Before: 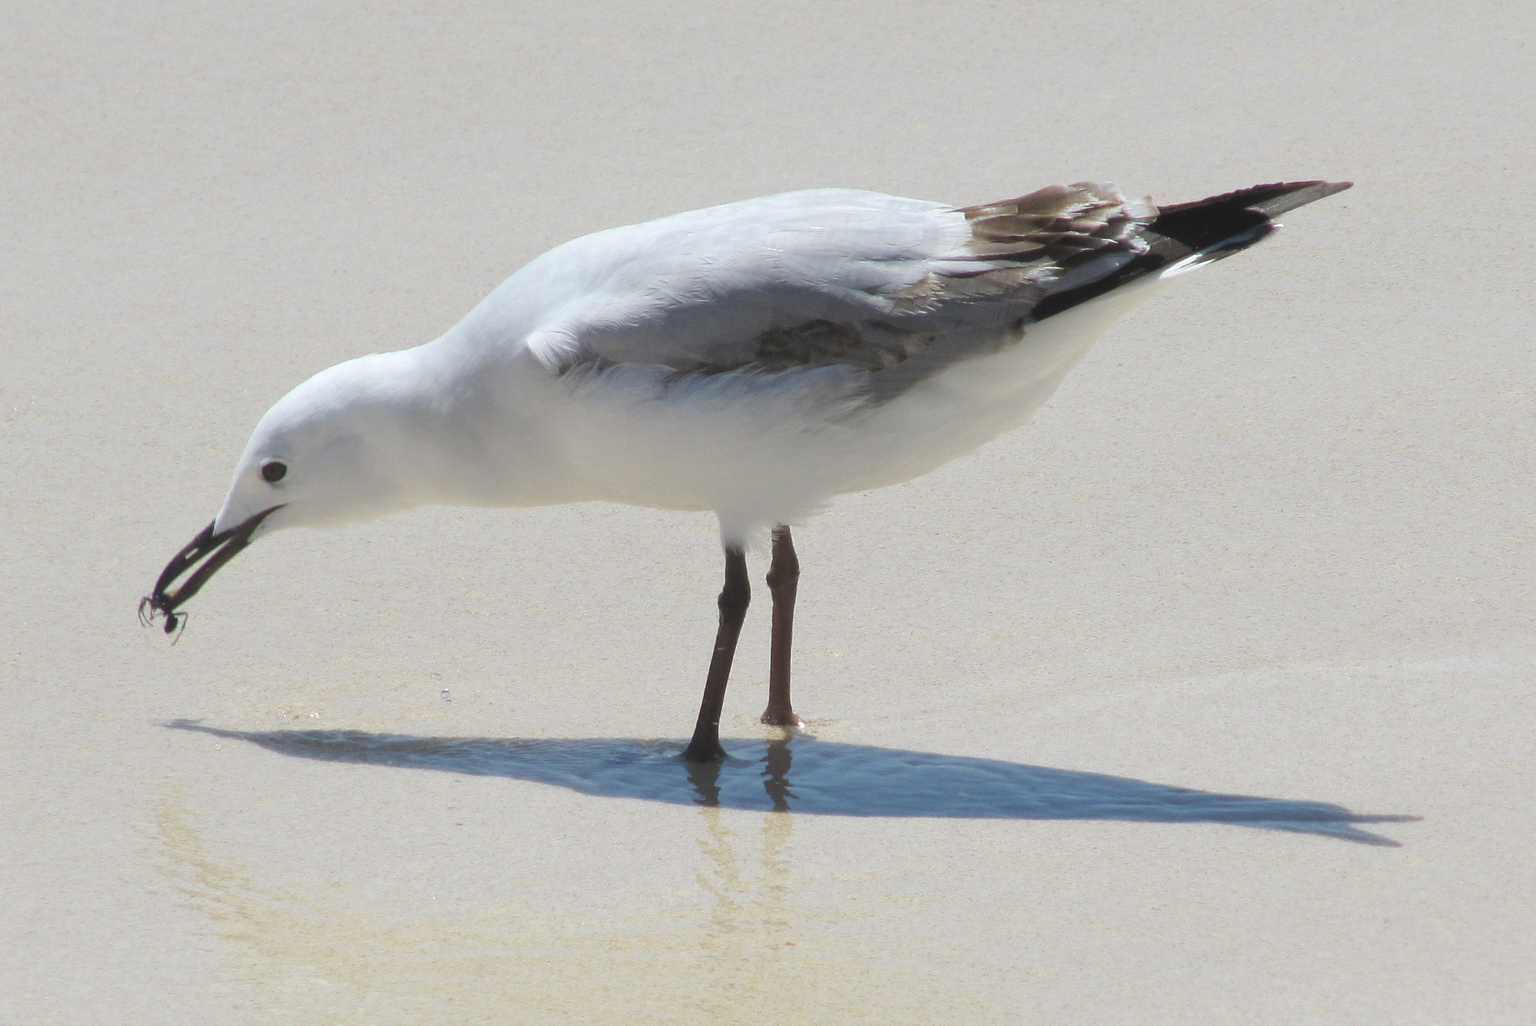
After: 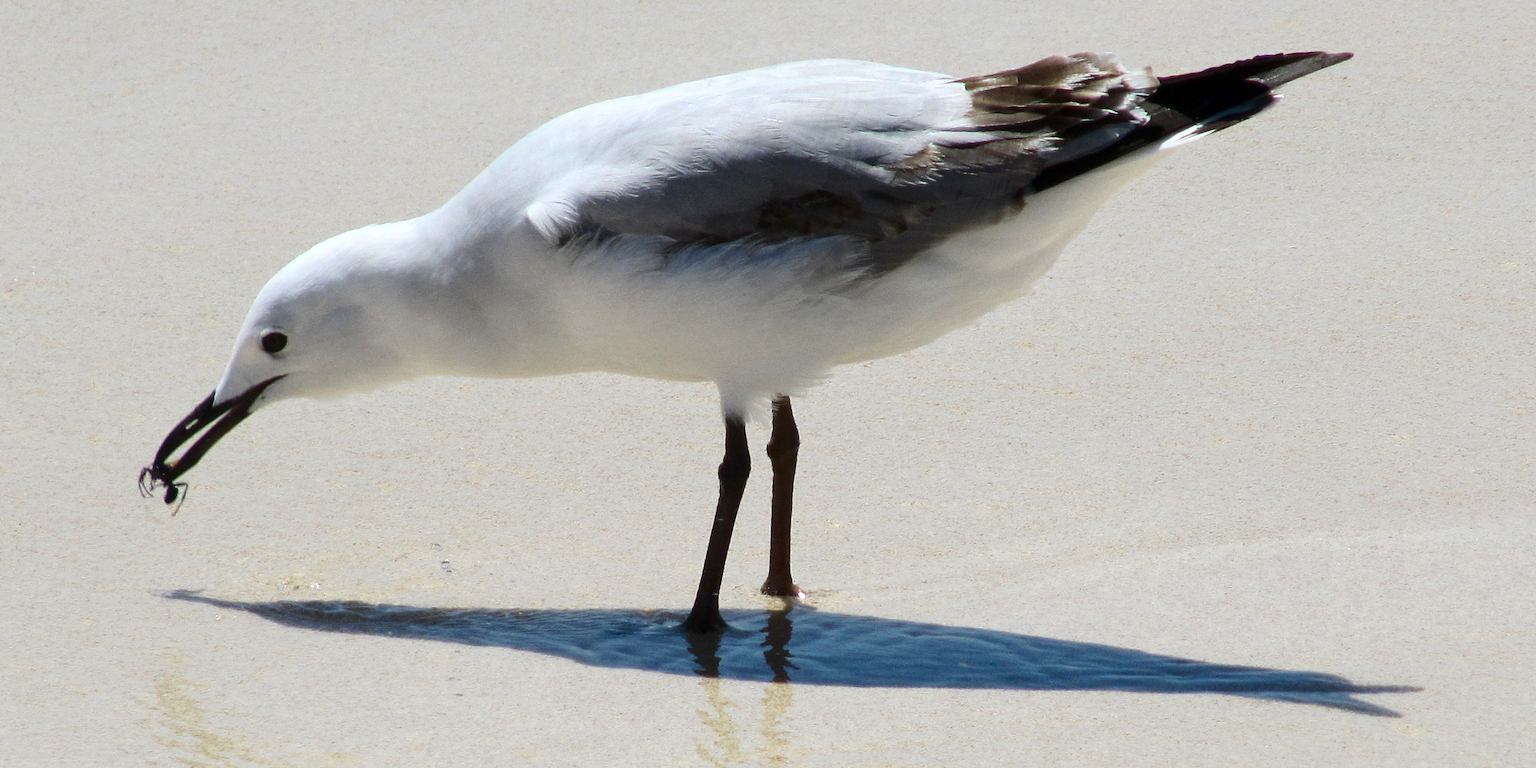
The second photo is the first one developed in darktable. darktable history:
contrast brightness saturation: contrast 0.225, brightness -0.189, saturation 0.233
local contrast: highlights 105%, shadows 101%, detail 120%, midtone range 0.2
crop and rotate: top 12.632%, bottom 12.385%
